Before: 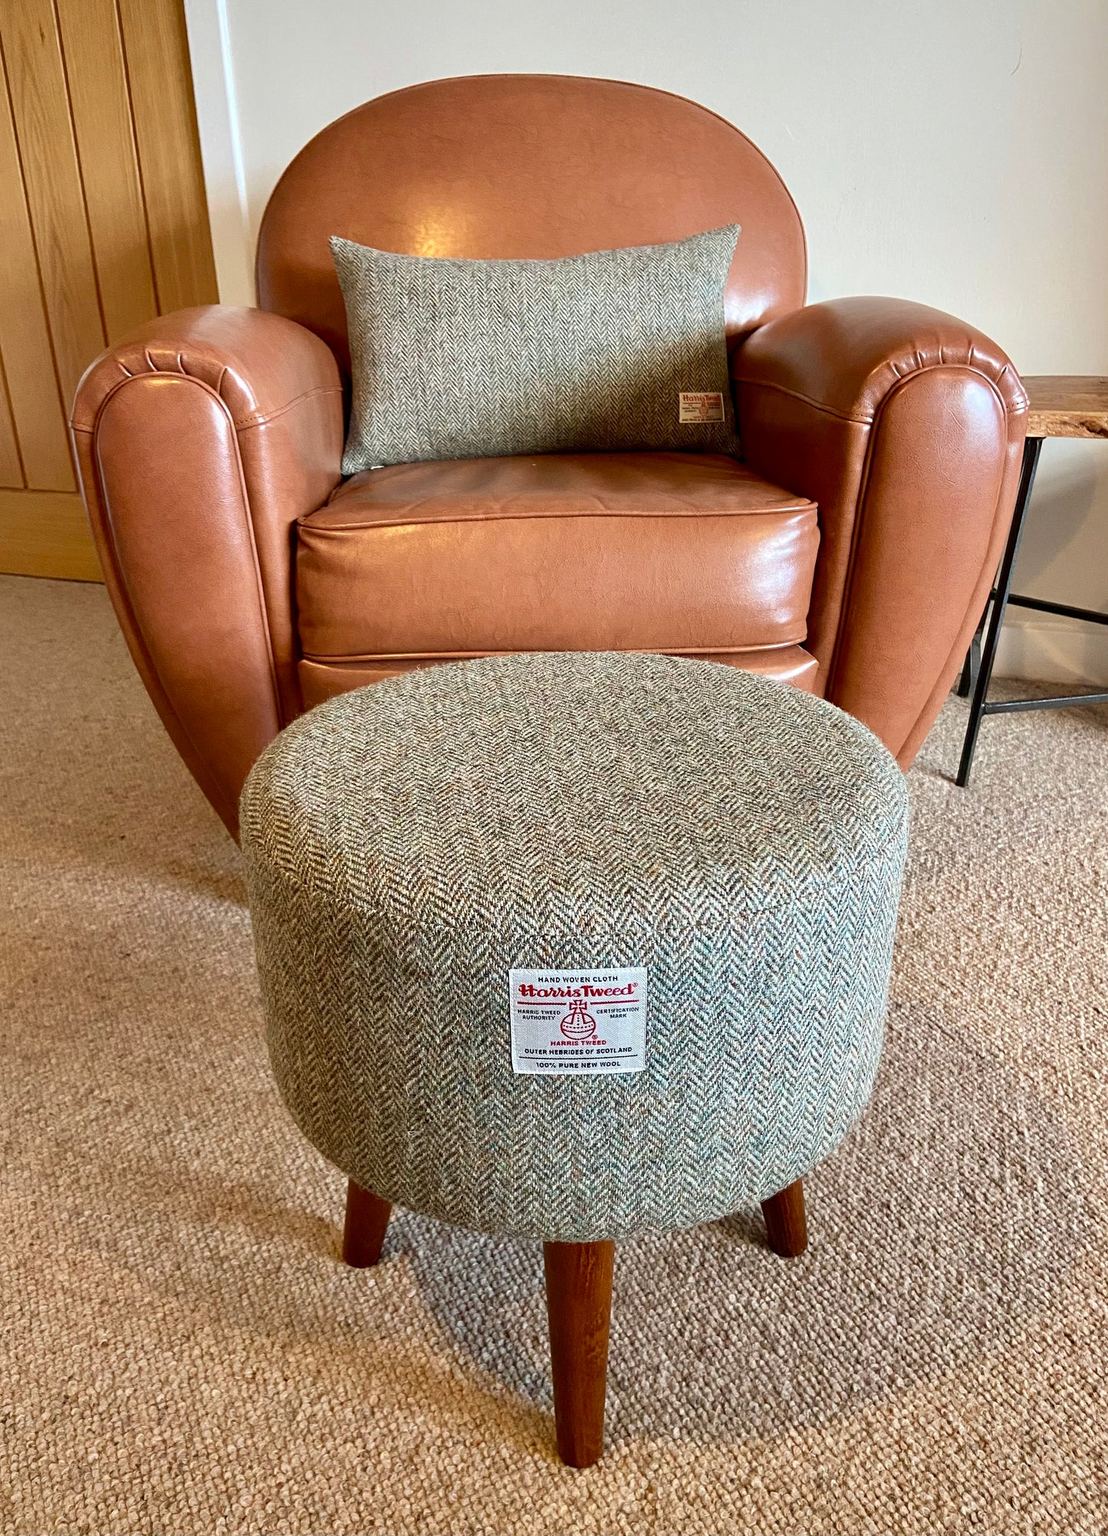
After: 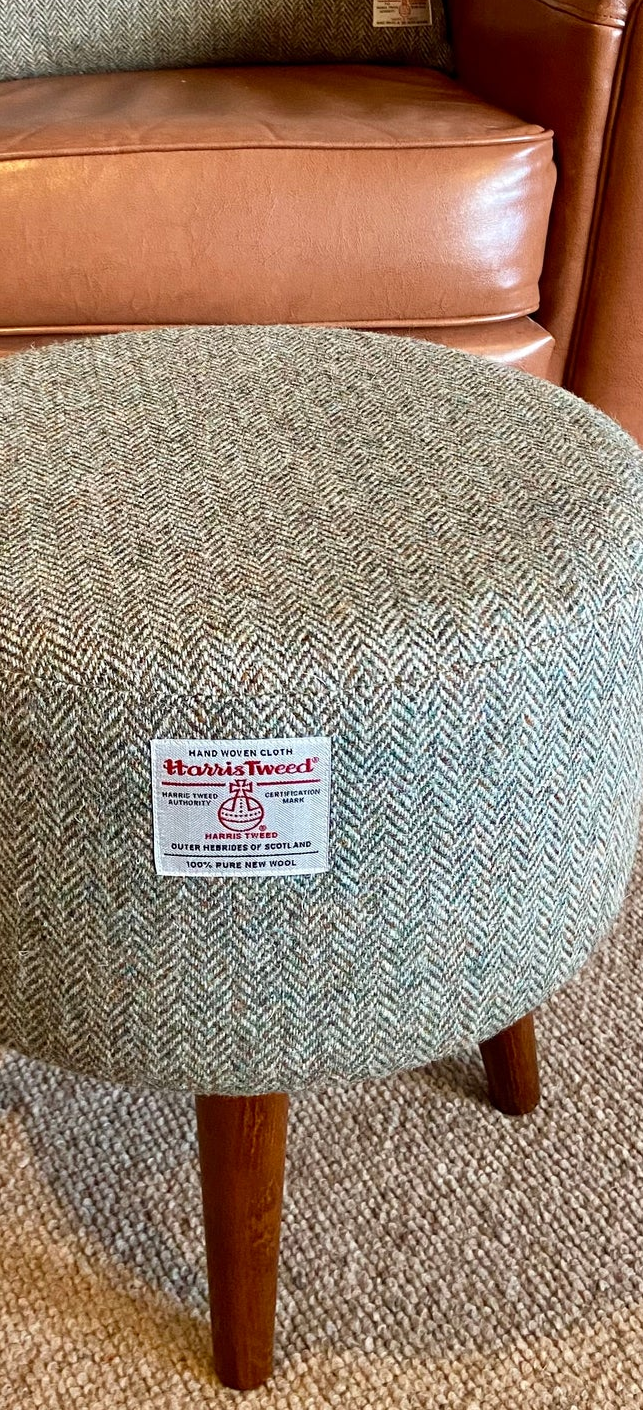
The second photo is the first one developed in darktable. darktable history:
crop: left 35.542%, top 26.247%, right 19.89%, bottom 3.369%
